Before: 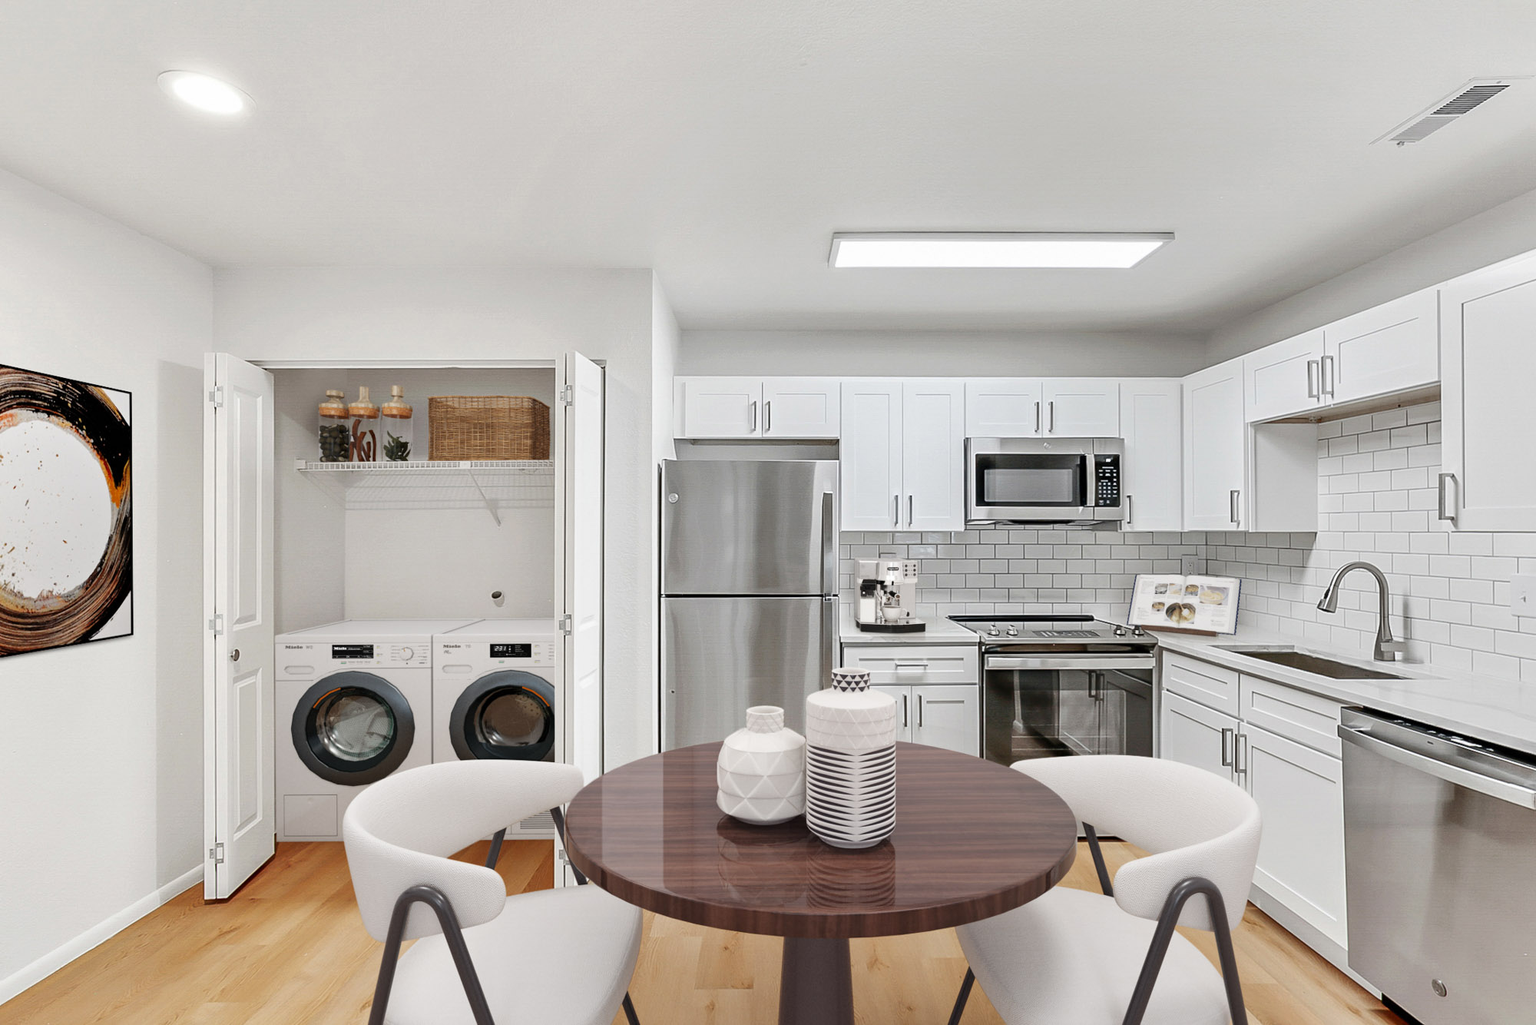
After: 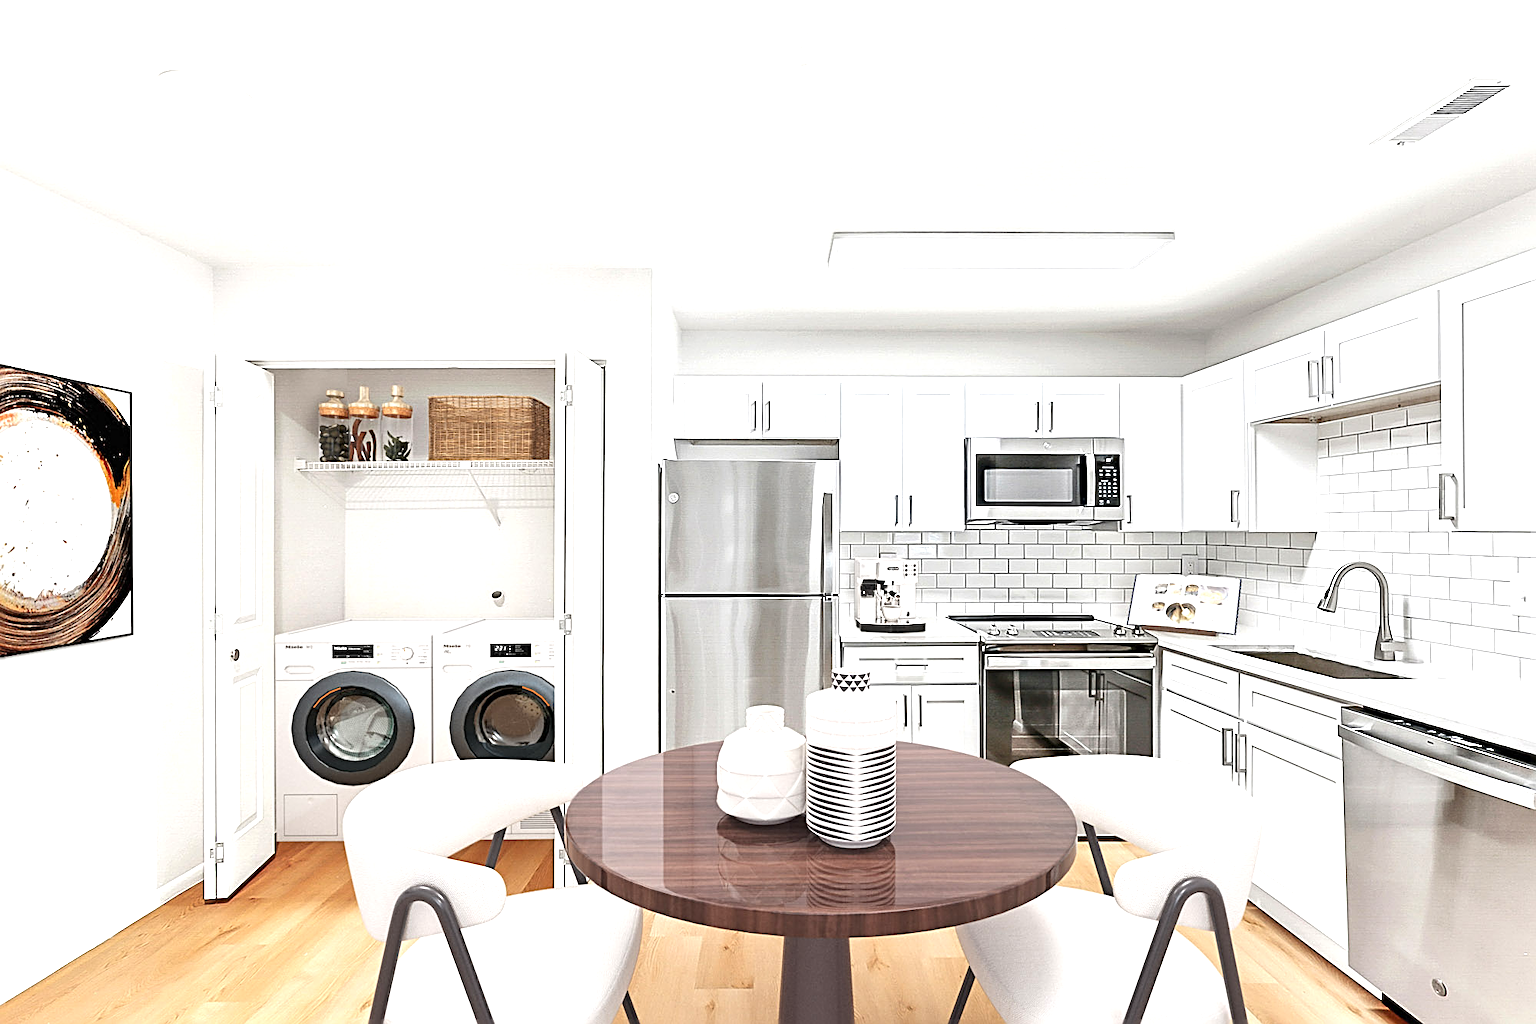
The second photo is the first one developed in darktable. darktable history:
exposure: black level correction 0, exposure 1 EV, compensate highlight preservation false
sharpen: radius 2.641, amount 0.672
contrast brightness saturation: saturation -0.064
